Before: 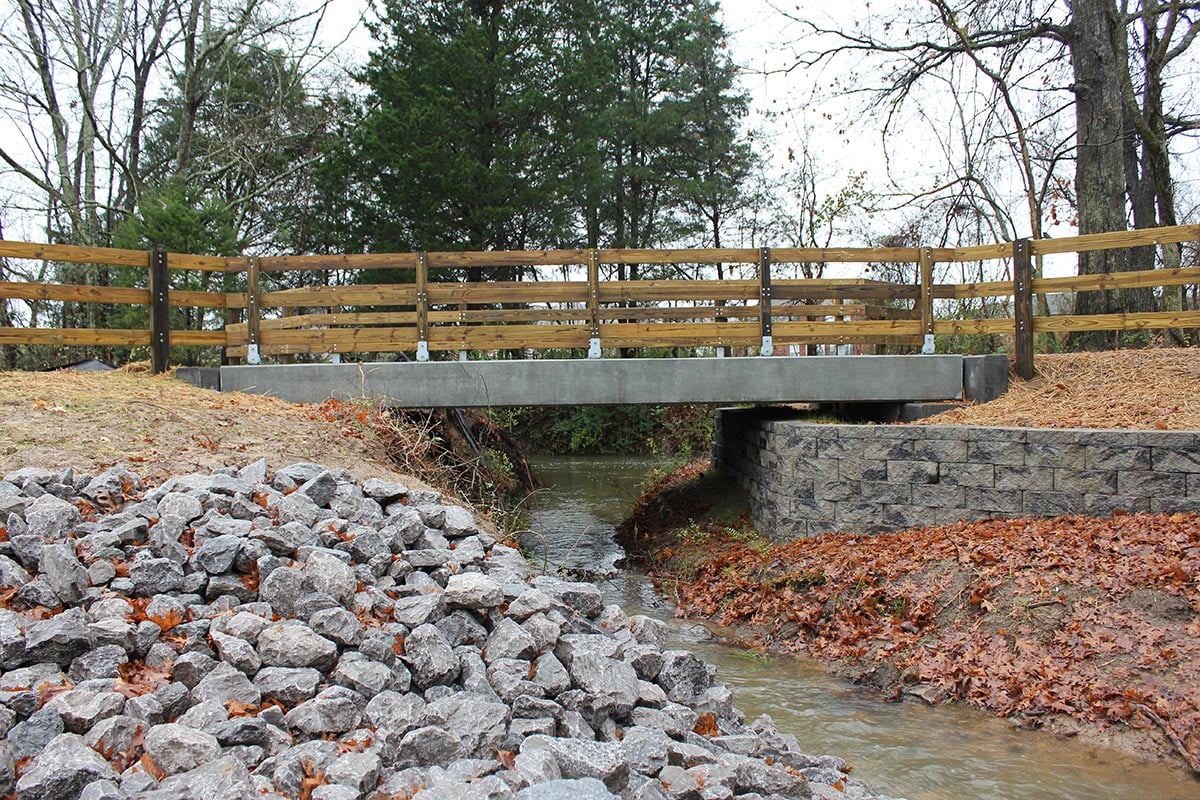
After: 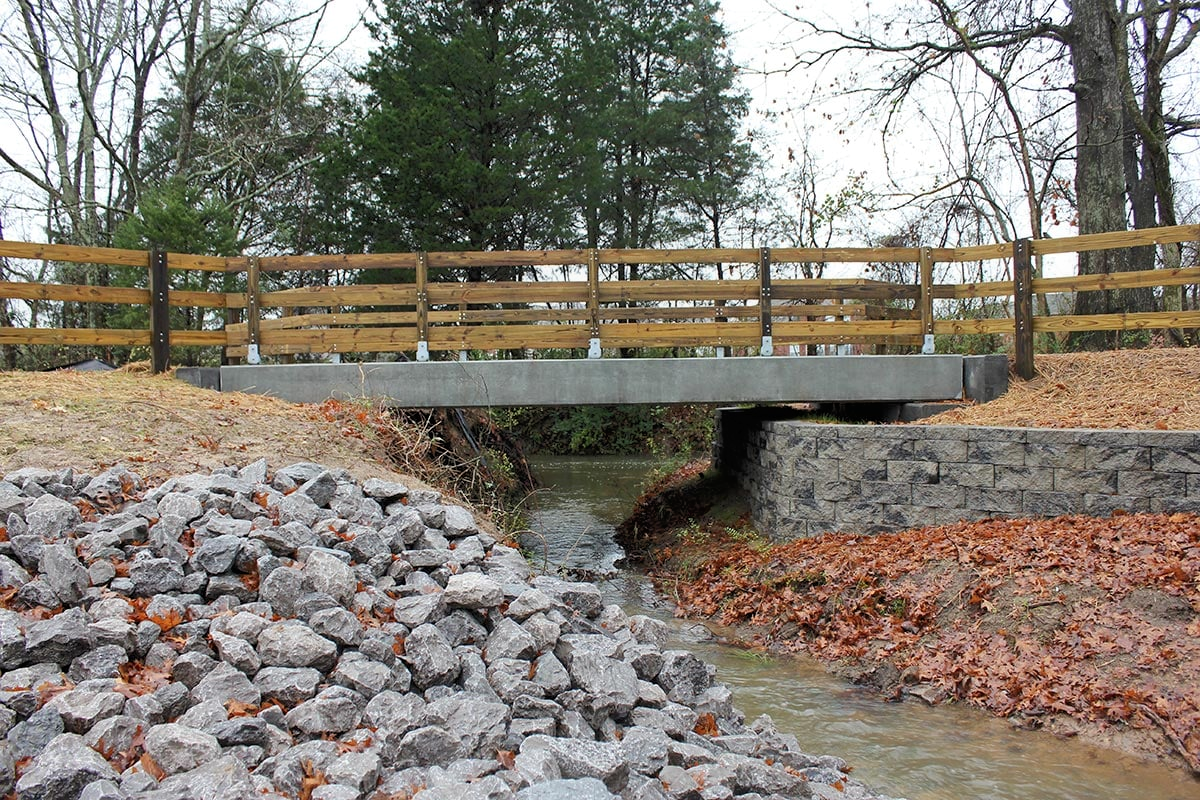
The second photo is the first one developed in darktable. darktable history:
tone equalizer: -8 EV -1.87 EV, -7 EV -1.17 EV, -6 EV -1.65 EV
